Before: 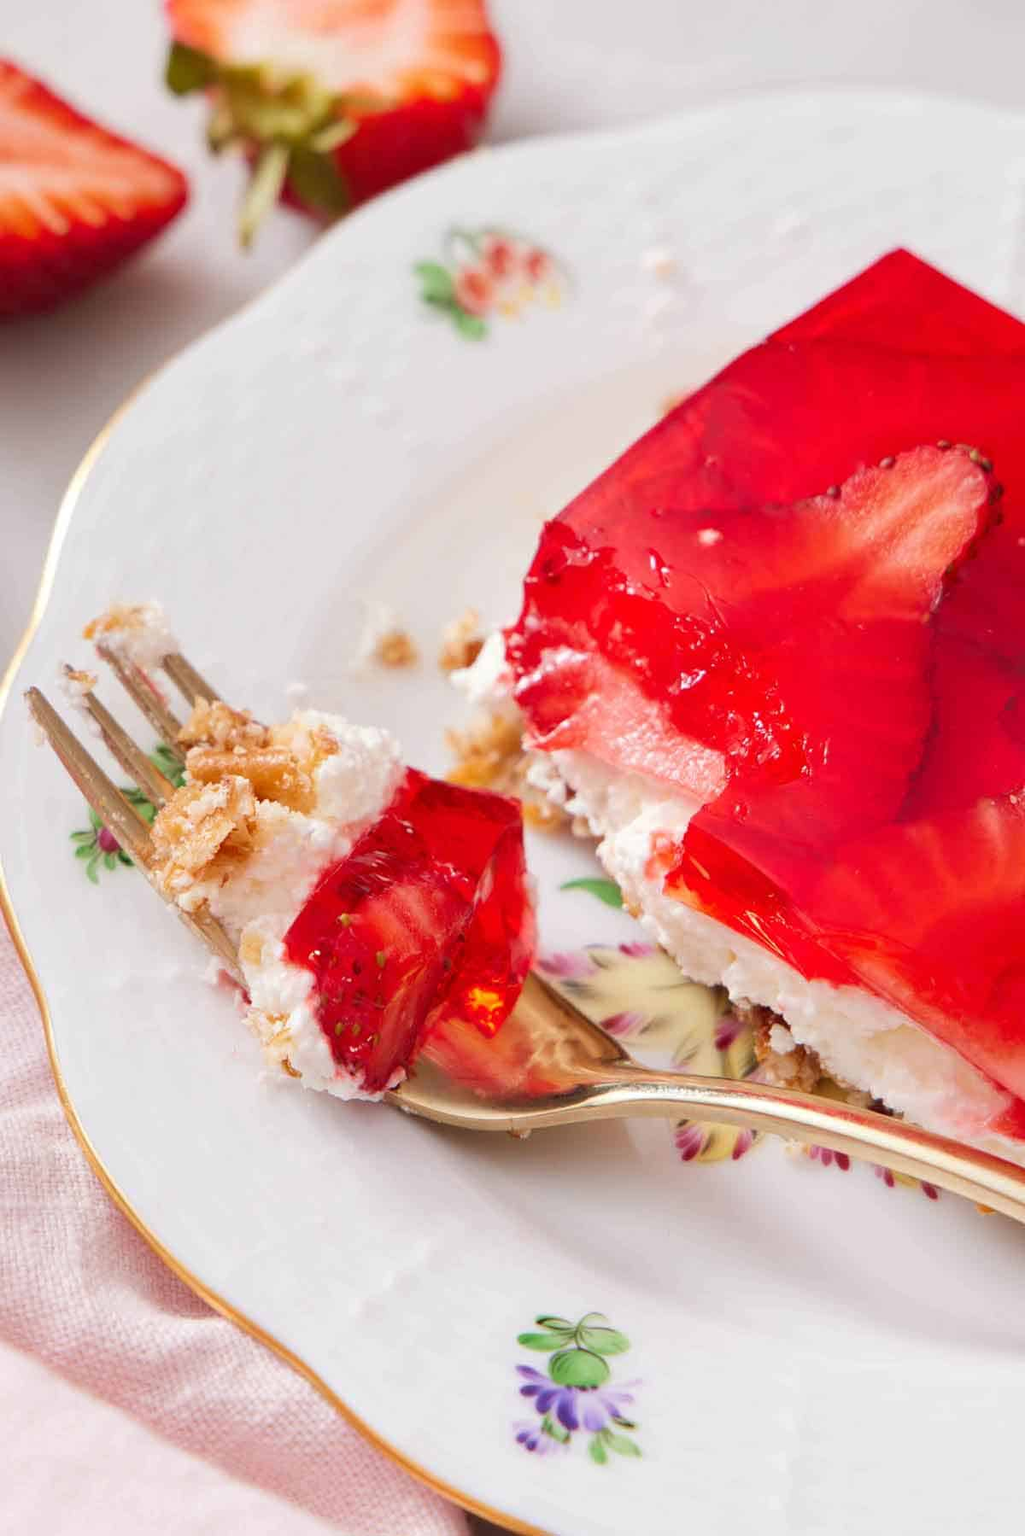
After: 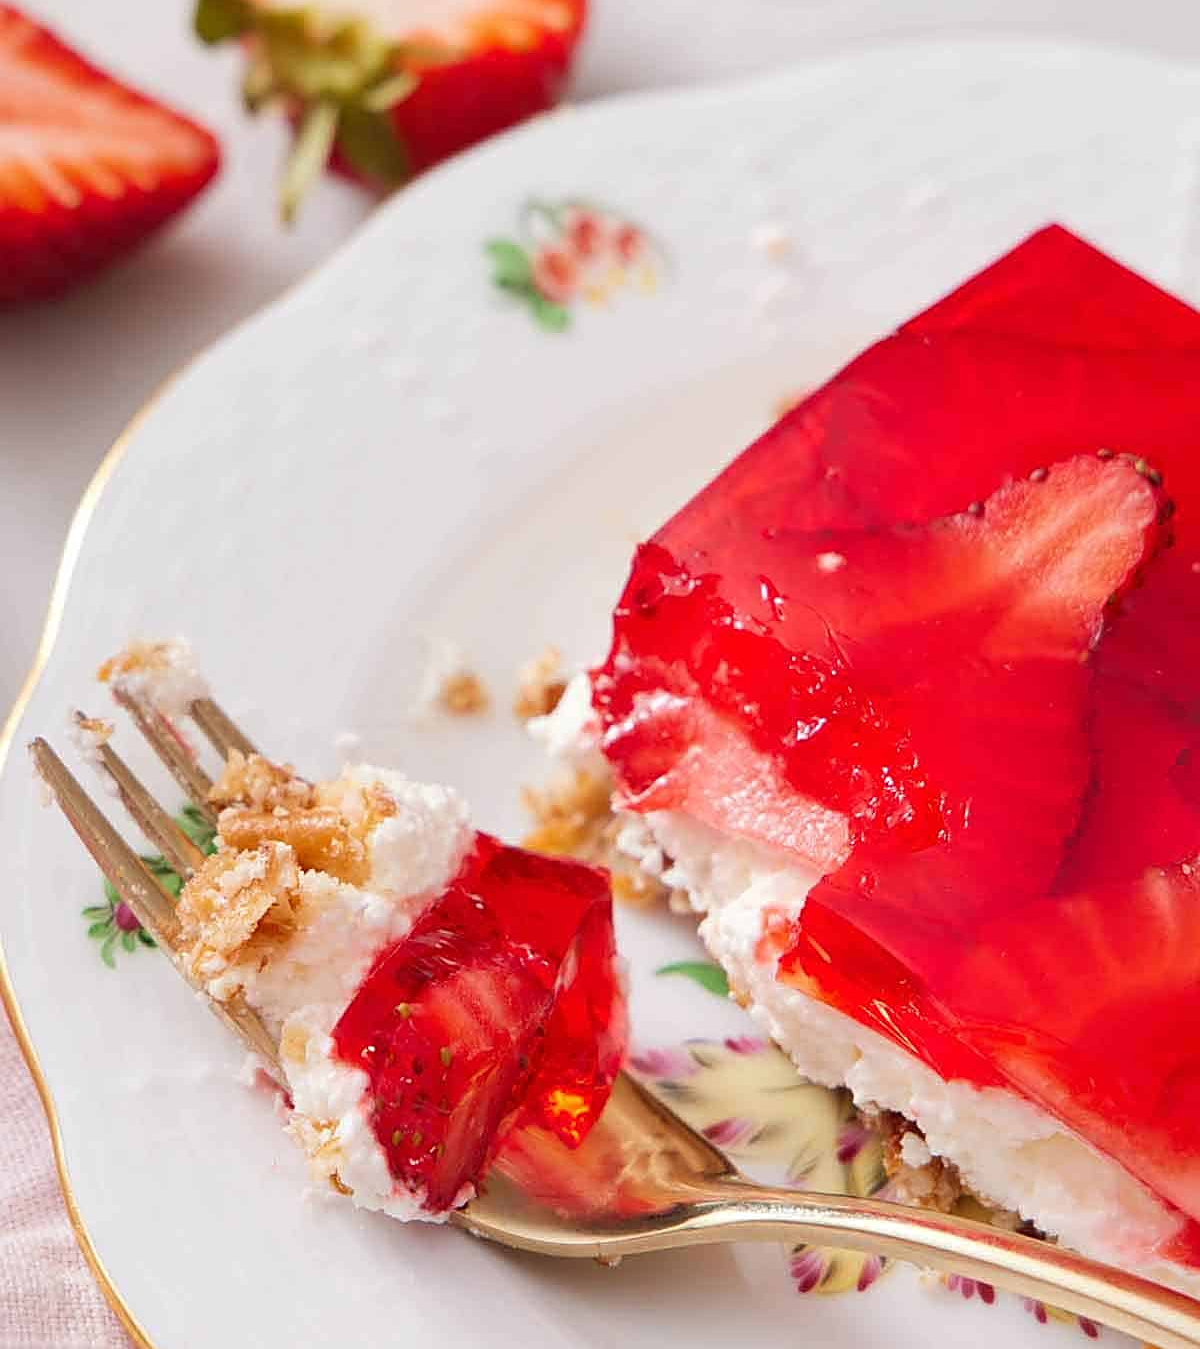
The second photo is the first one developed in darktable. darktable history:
crop: top 3.753%, bottom 21.236%
sharpen: on, module defaults
